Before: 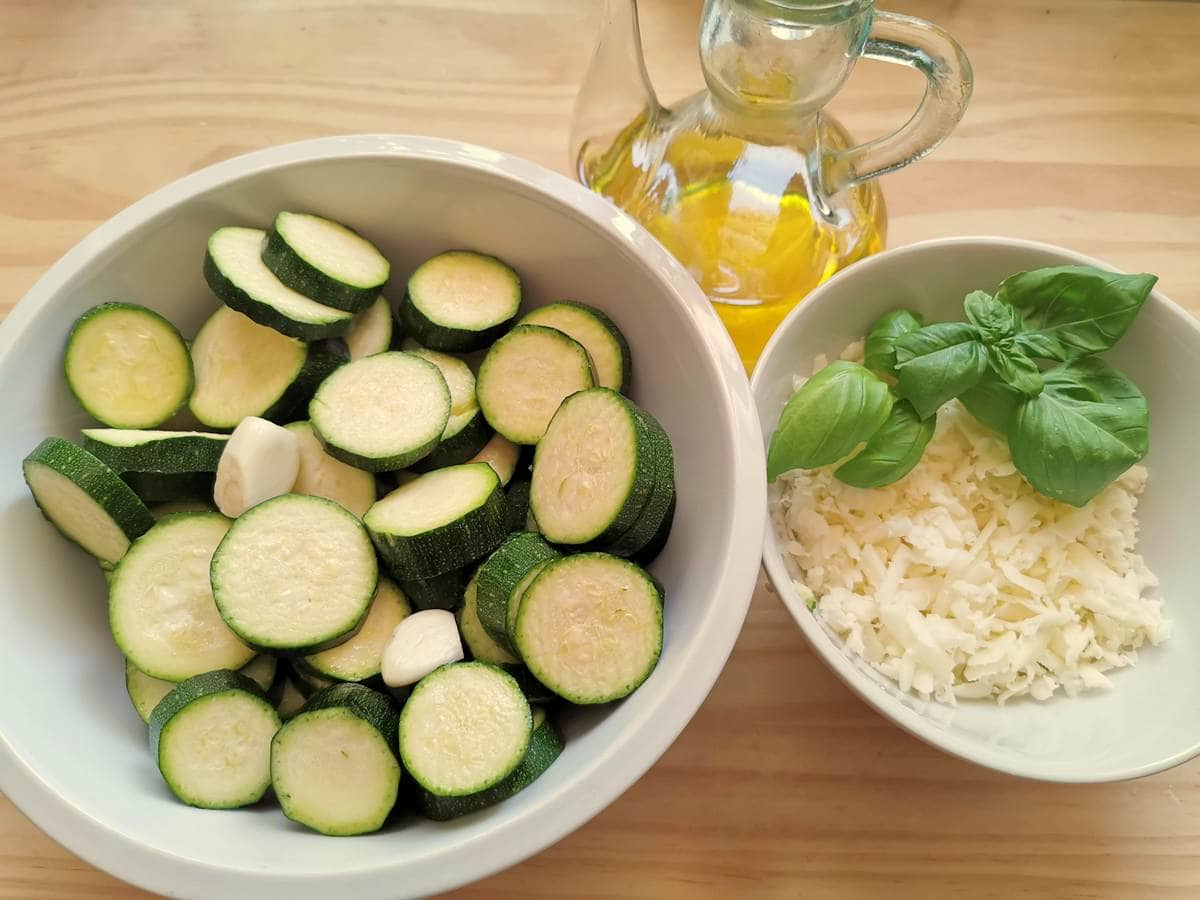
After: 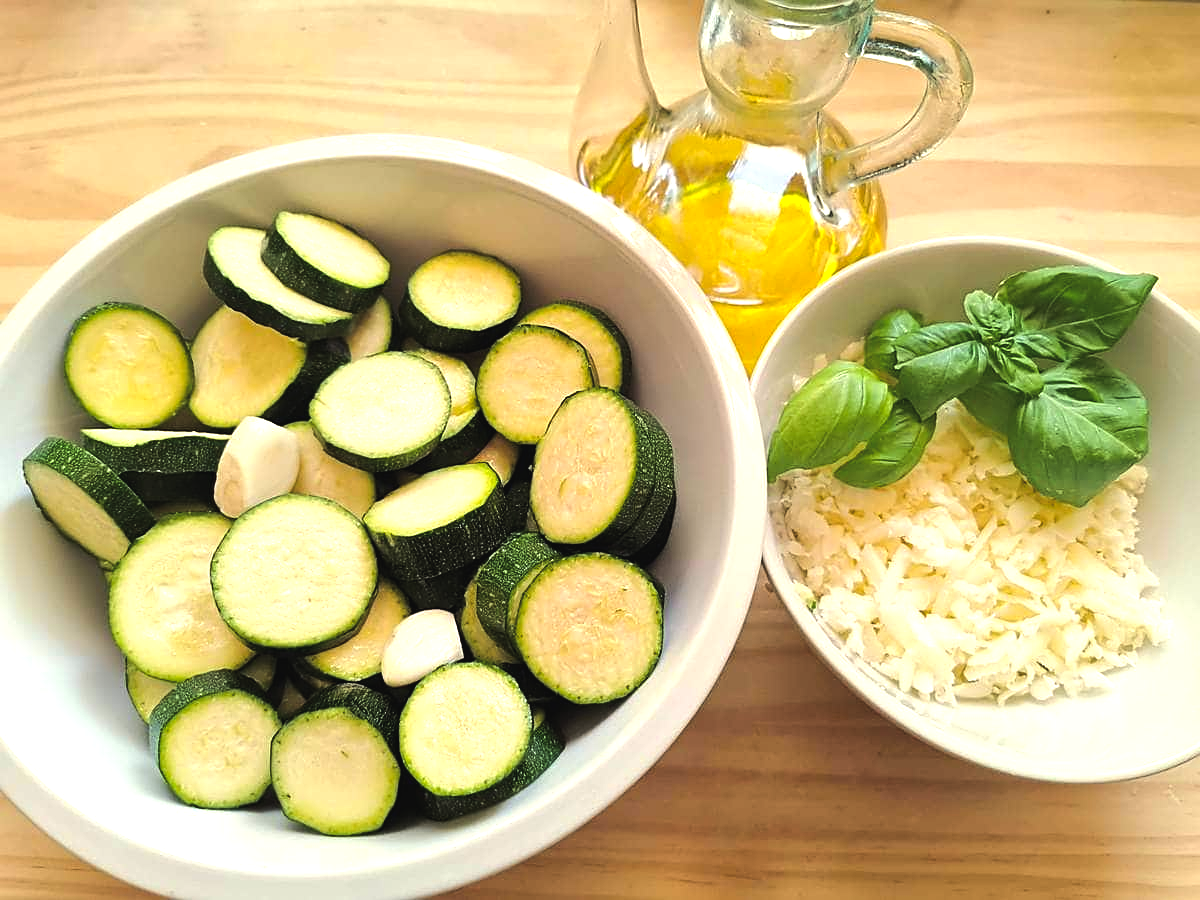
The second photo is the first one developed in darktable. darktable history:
sharpen: on, module defaults
contrast brightness saturation: saturation -0.05
color balance rgb: global offset › luminance 0.71%, perceptual saturation grading › global saturation -11.5%, perceptual brilliance grading › highlights 17.77%, perceptual brilliance grading › mid-tones 31.71%, perceptual brilliance grading › shadows -31.01%, global vibrance 50%
